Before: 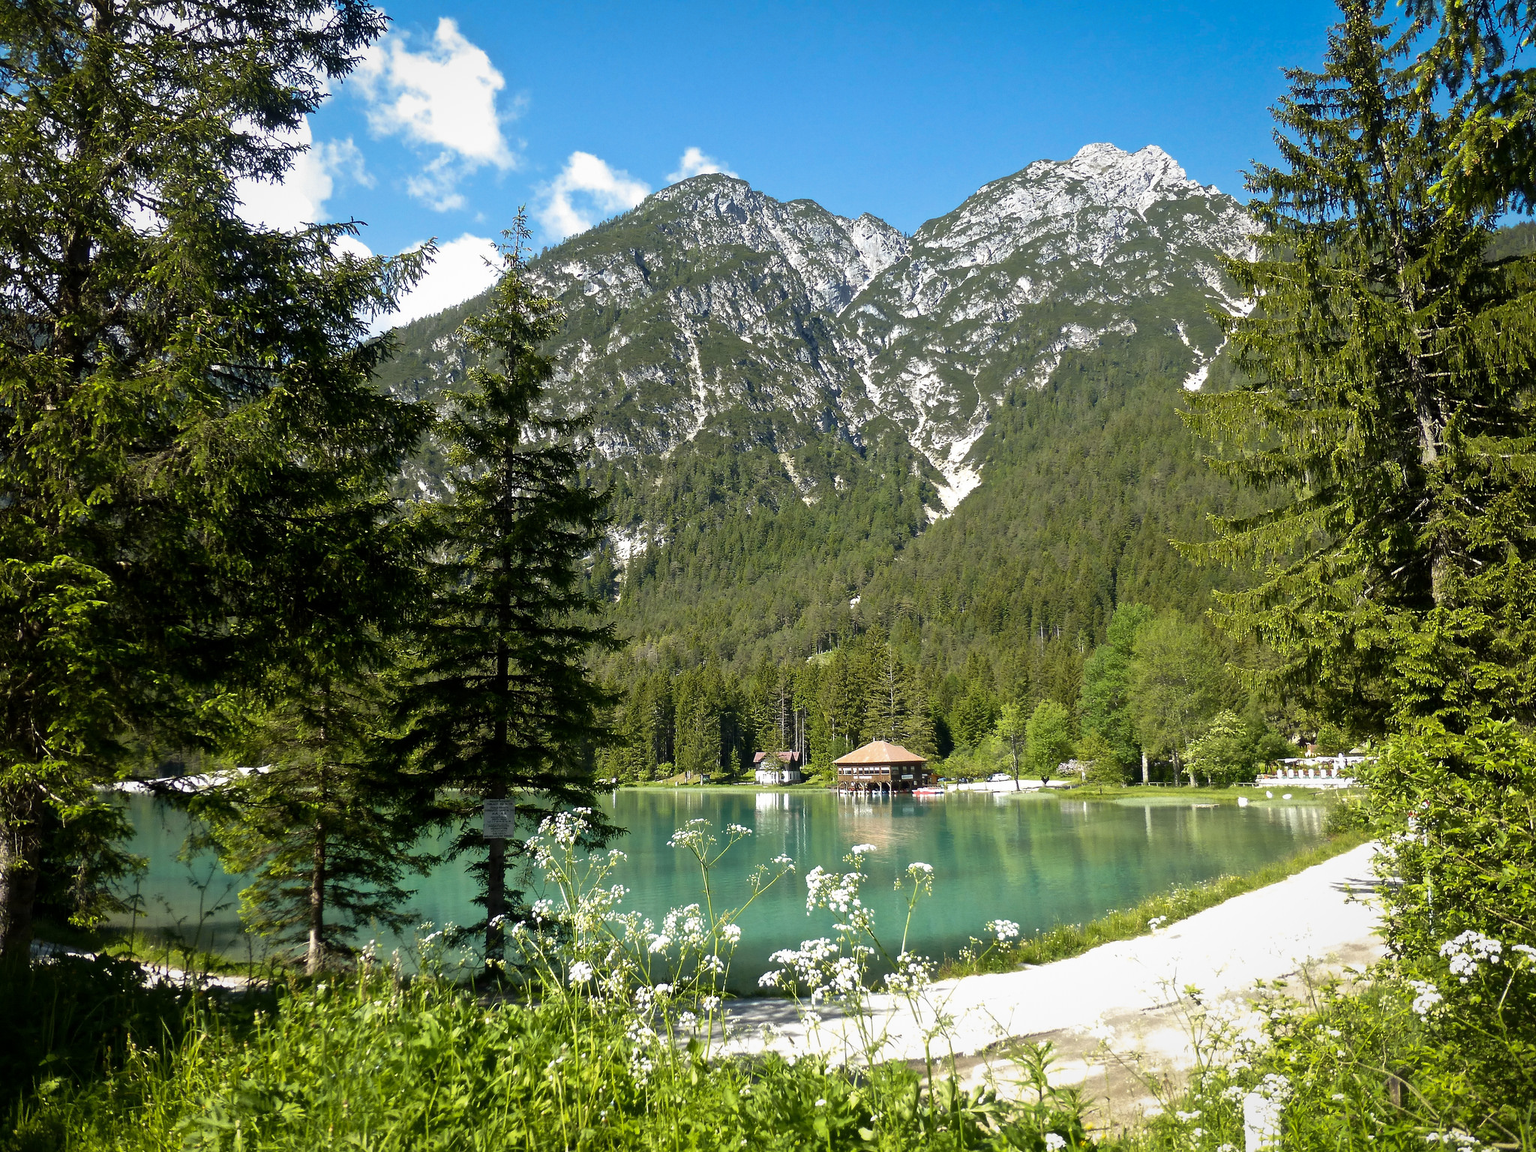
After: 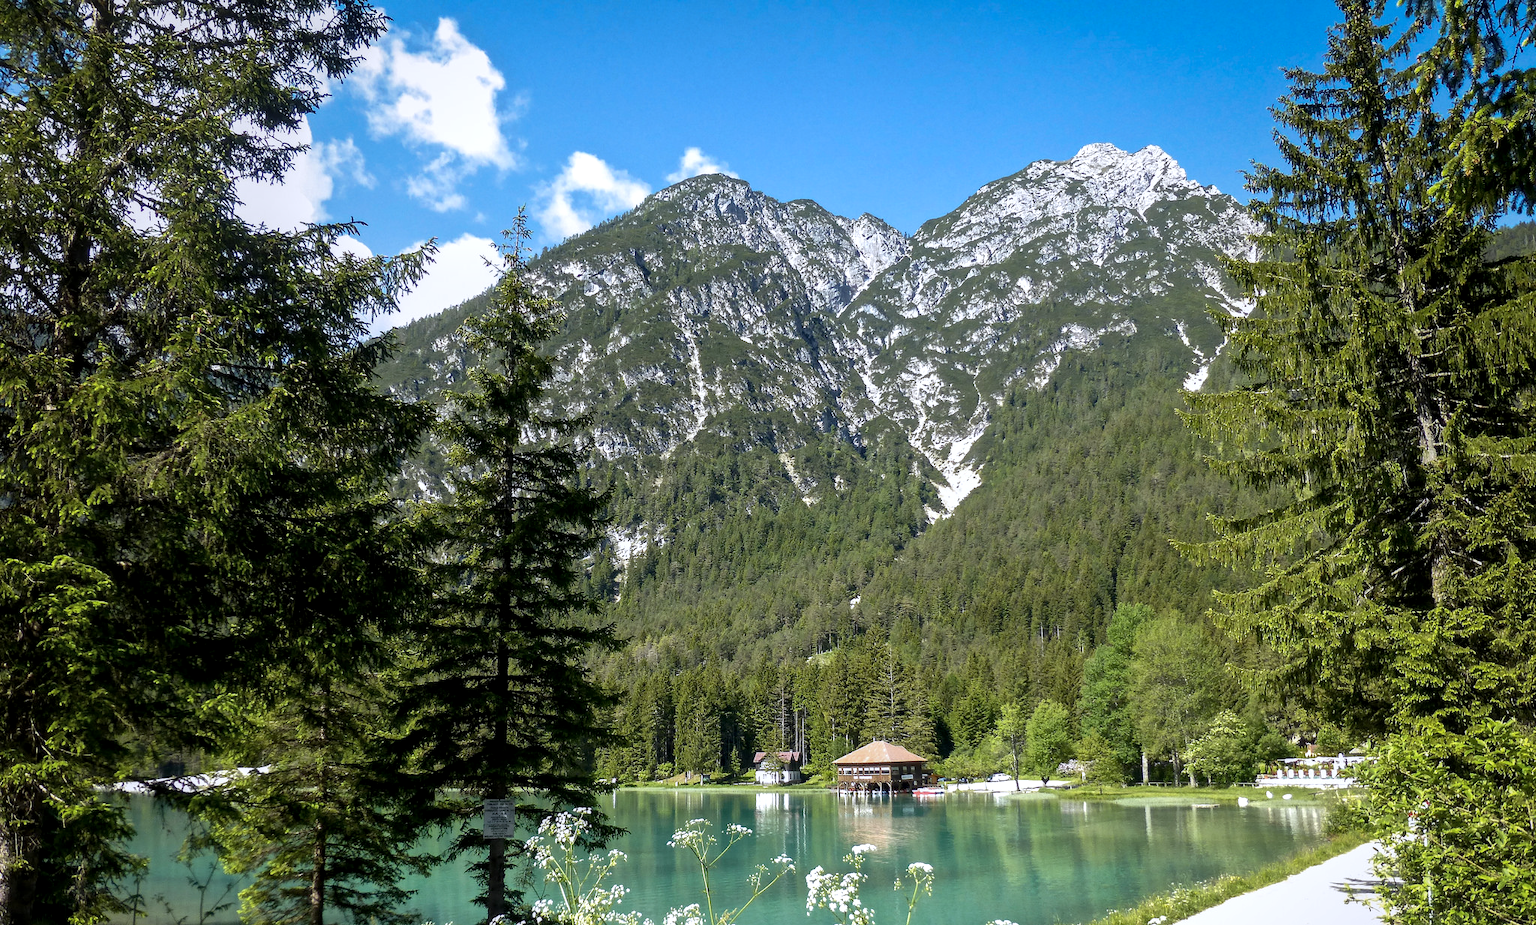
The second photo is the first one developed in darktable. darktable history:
crop: bottom 19.644%
local contrast: on, module defaults
color calibration: illuminant as shot in camera, x 0.358, y 0.373, temperature 4628.91 K
